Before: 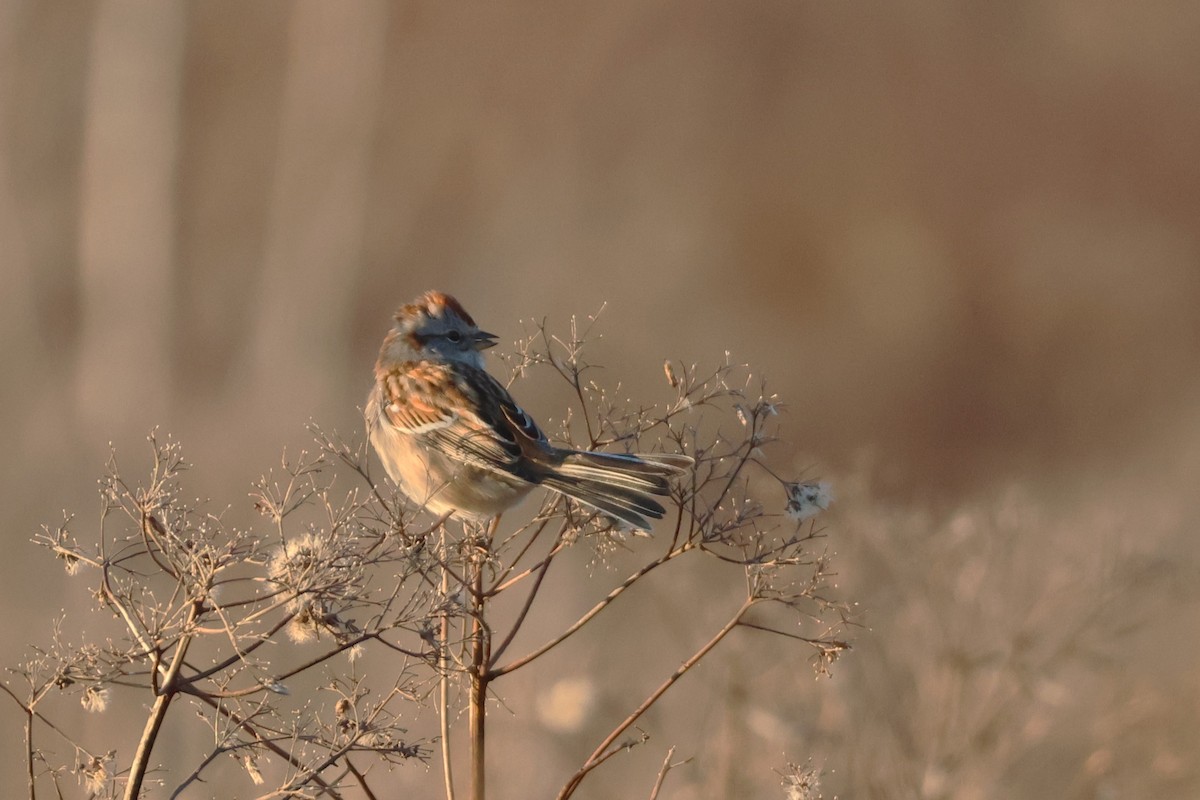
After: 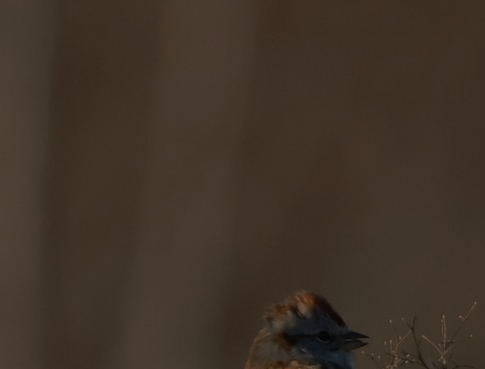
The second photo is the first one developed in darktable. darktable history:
exposure: exposure -2.387 EV, compensate highlight preservation false
crop and rotate: left 10.907%, top 0.052%, right 48.654%, bottom 53.793%
